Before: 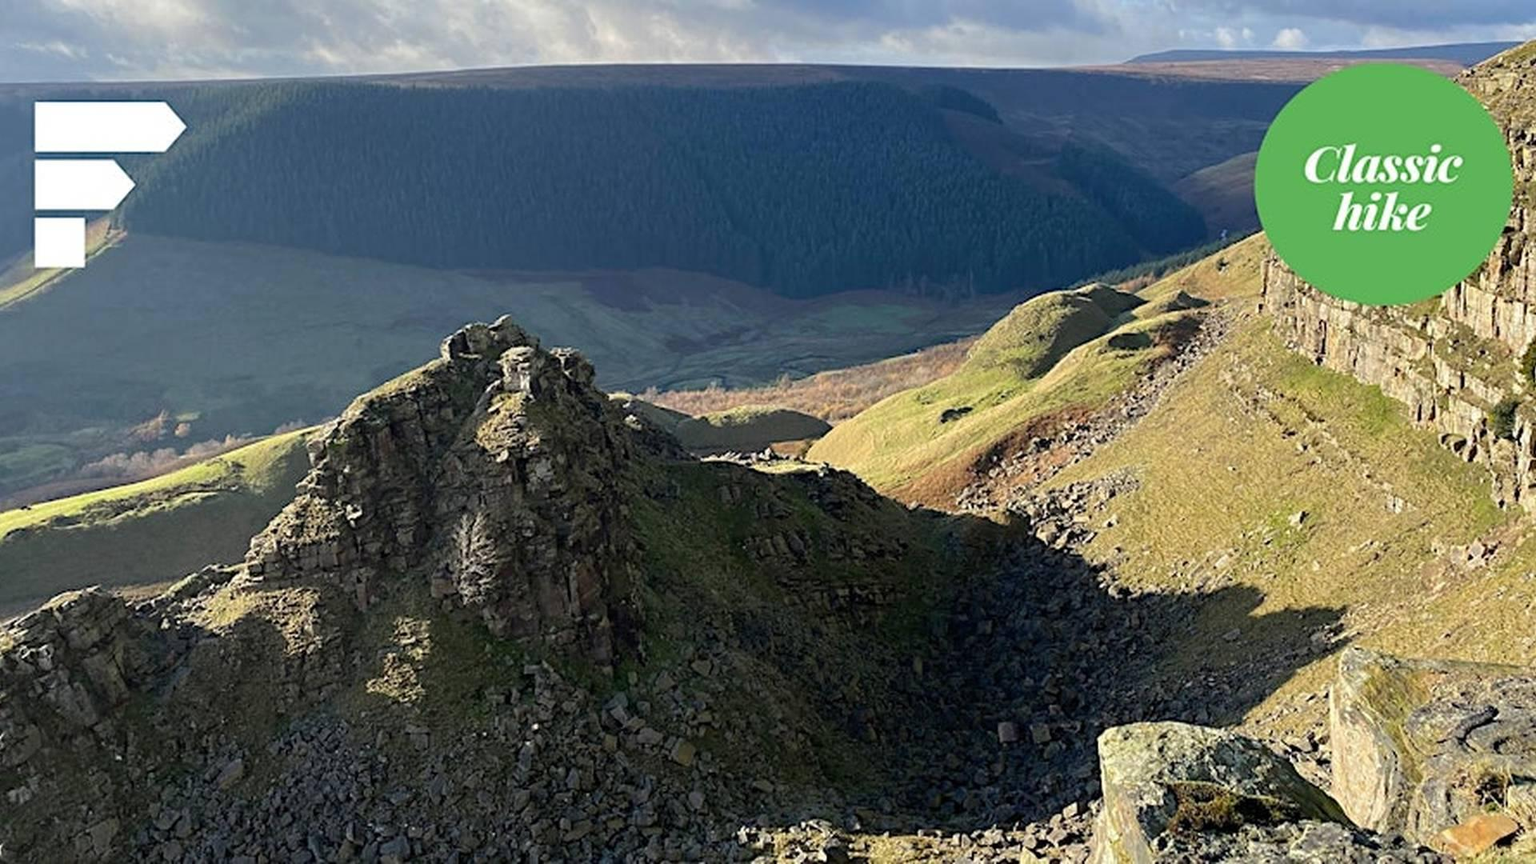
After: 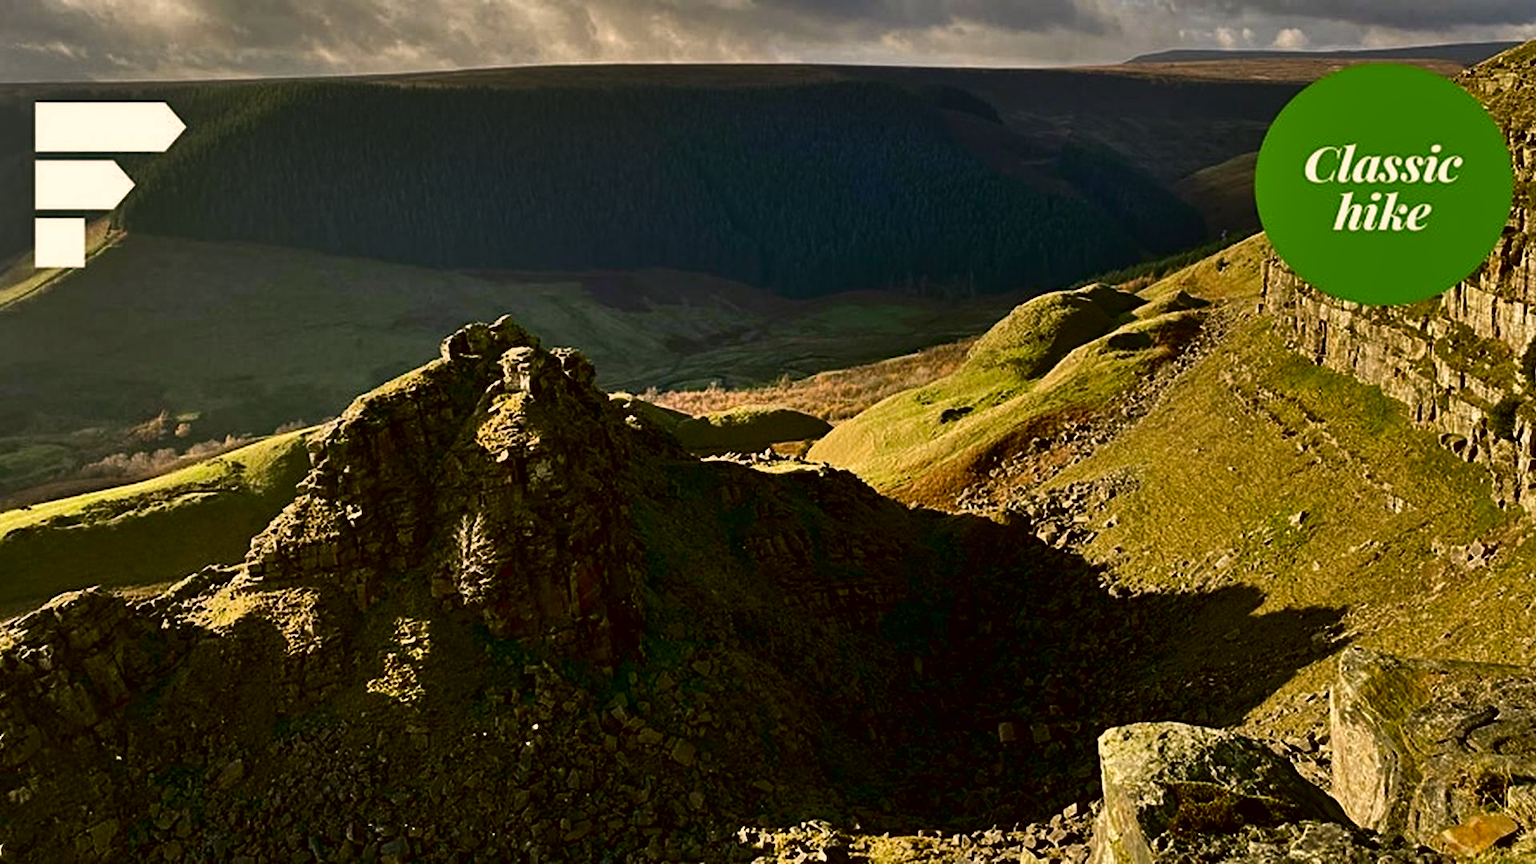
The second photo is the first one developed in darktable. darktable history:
contrast brightness saturation: brightness -0.52
shadows and highlights: white point adjustment 1, soften with gaussian
color correction: highlights a* 8.98, highlights b* 15.09, shadows a* -0.49, shadows b* 26.52
